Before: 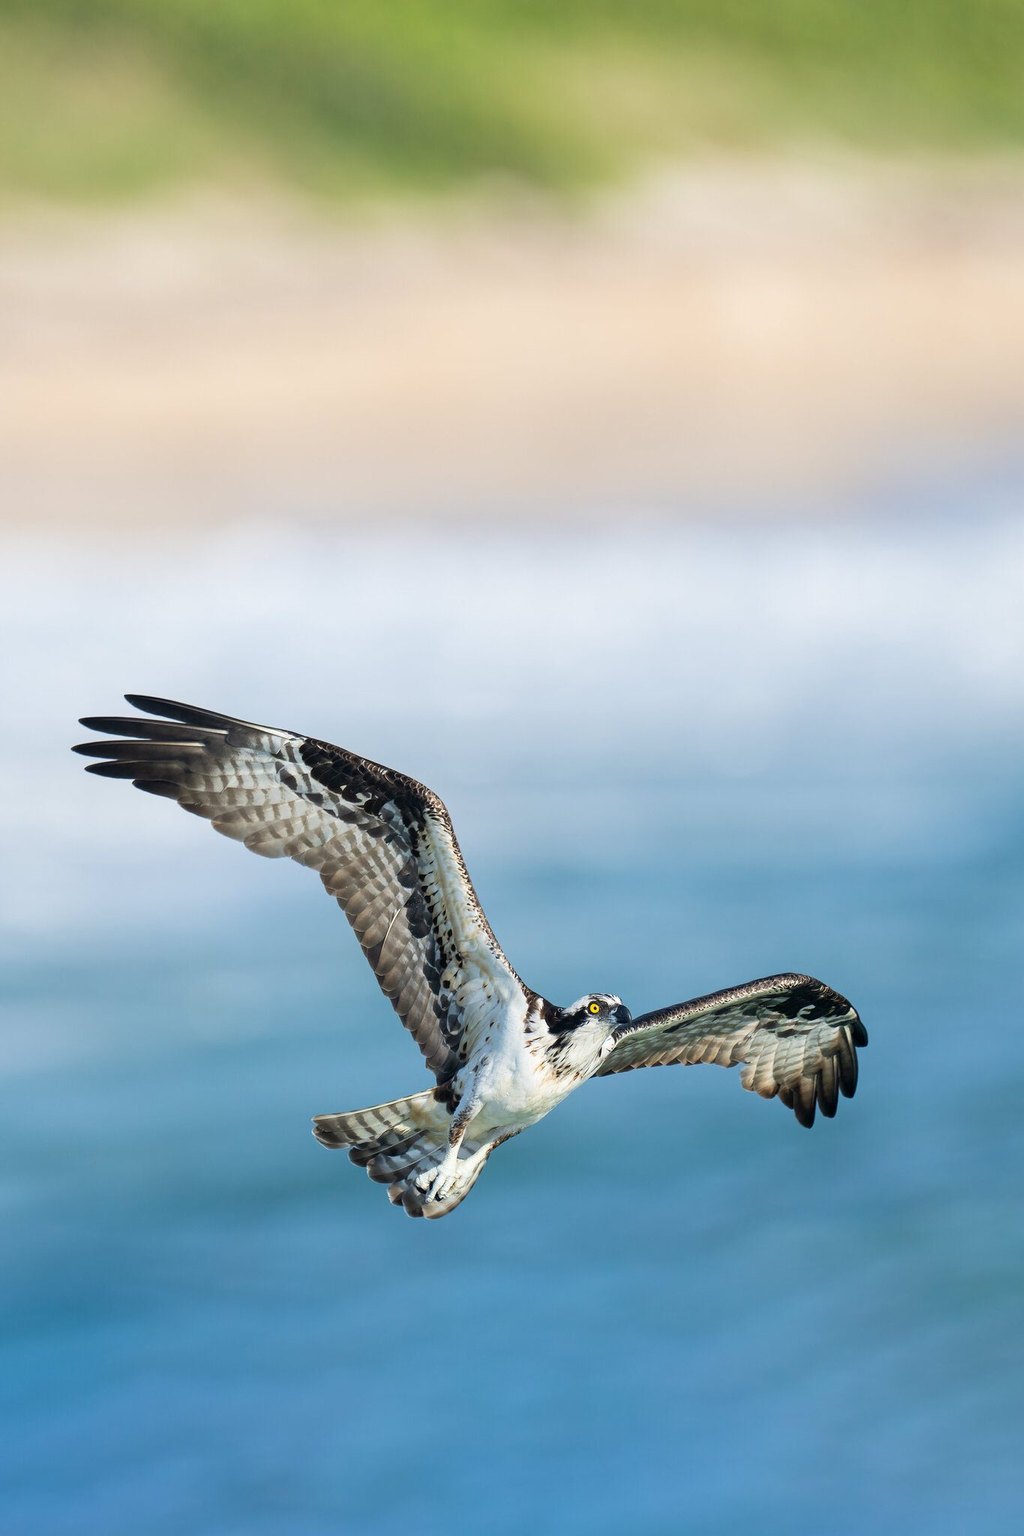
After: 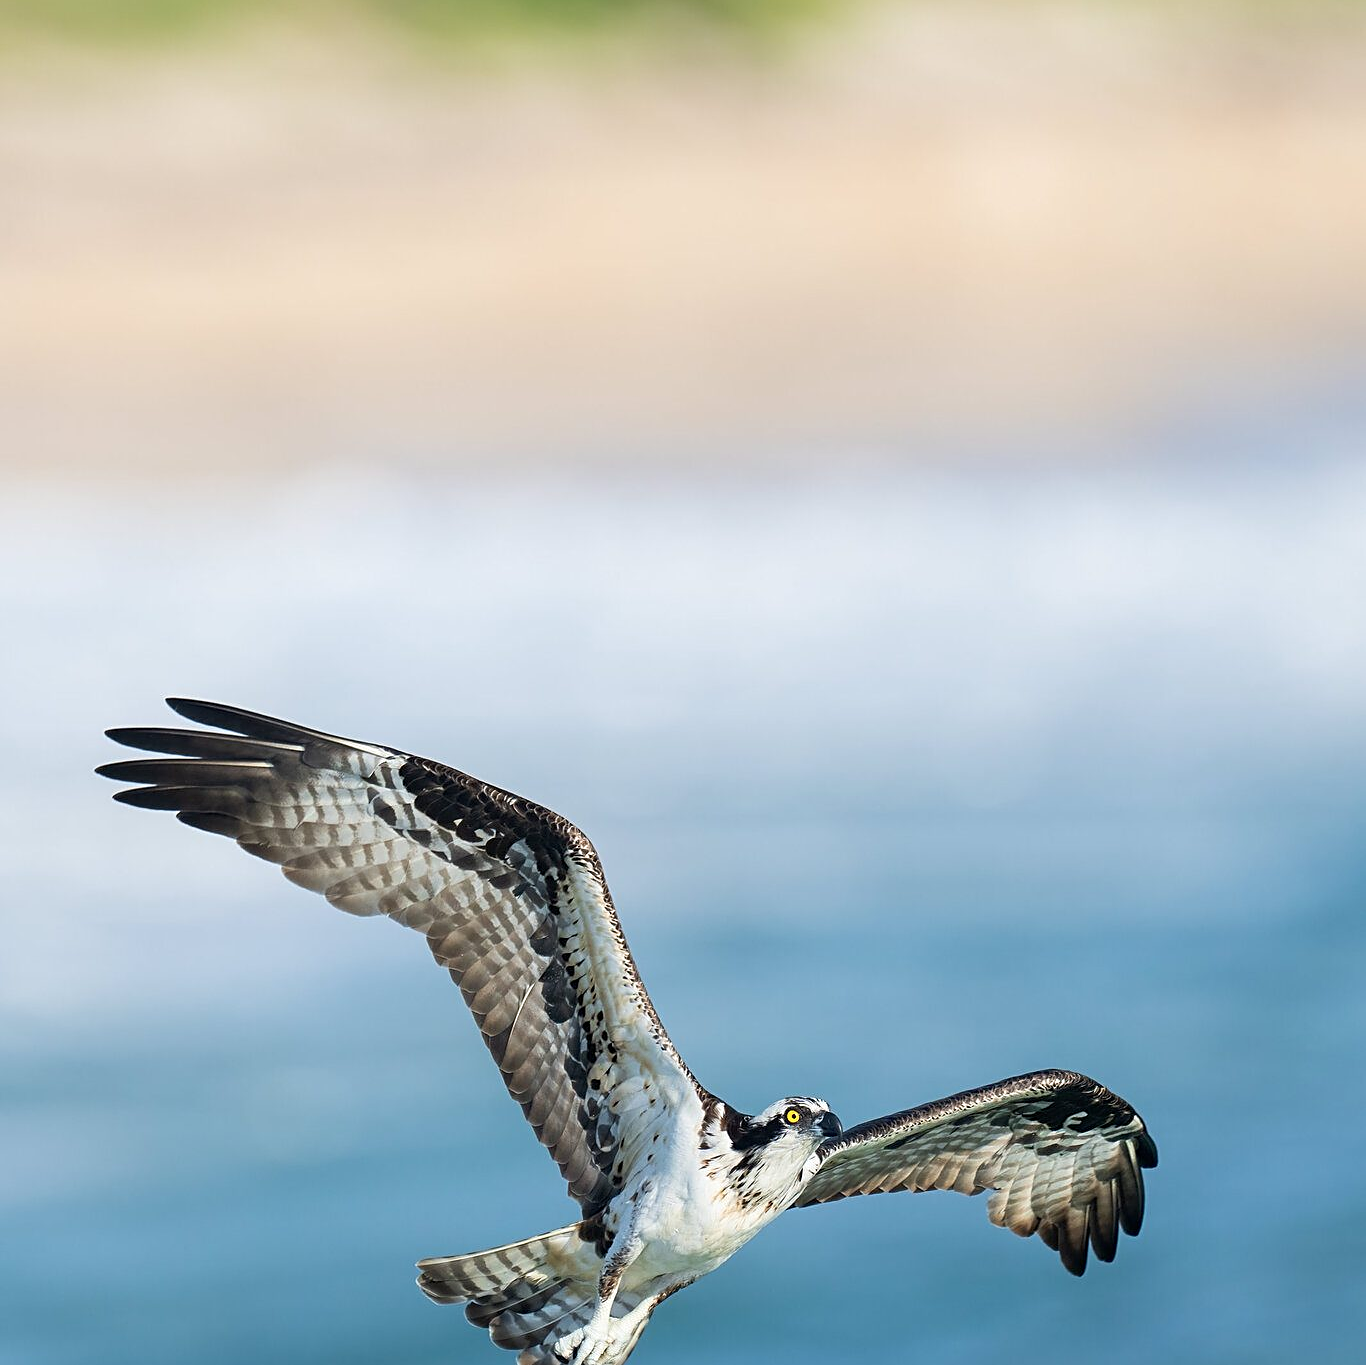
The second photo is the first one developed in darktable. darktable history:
crop: top 11.166%, bottom 22.168%
sharpen: on, module defaults
